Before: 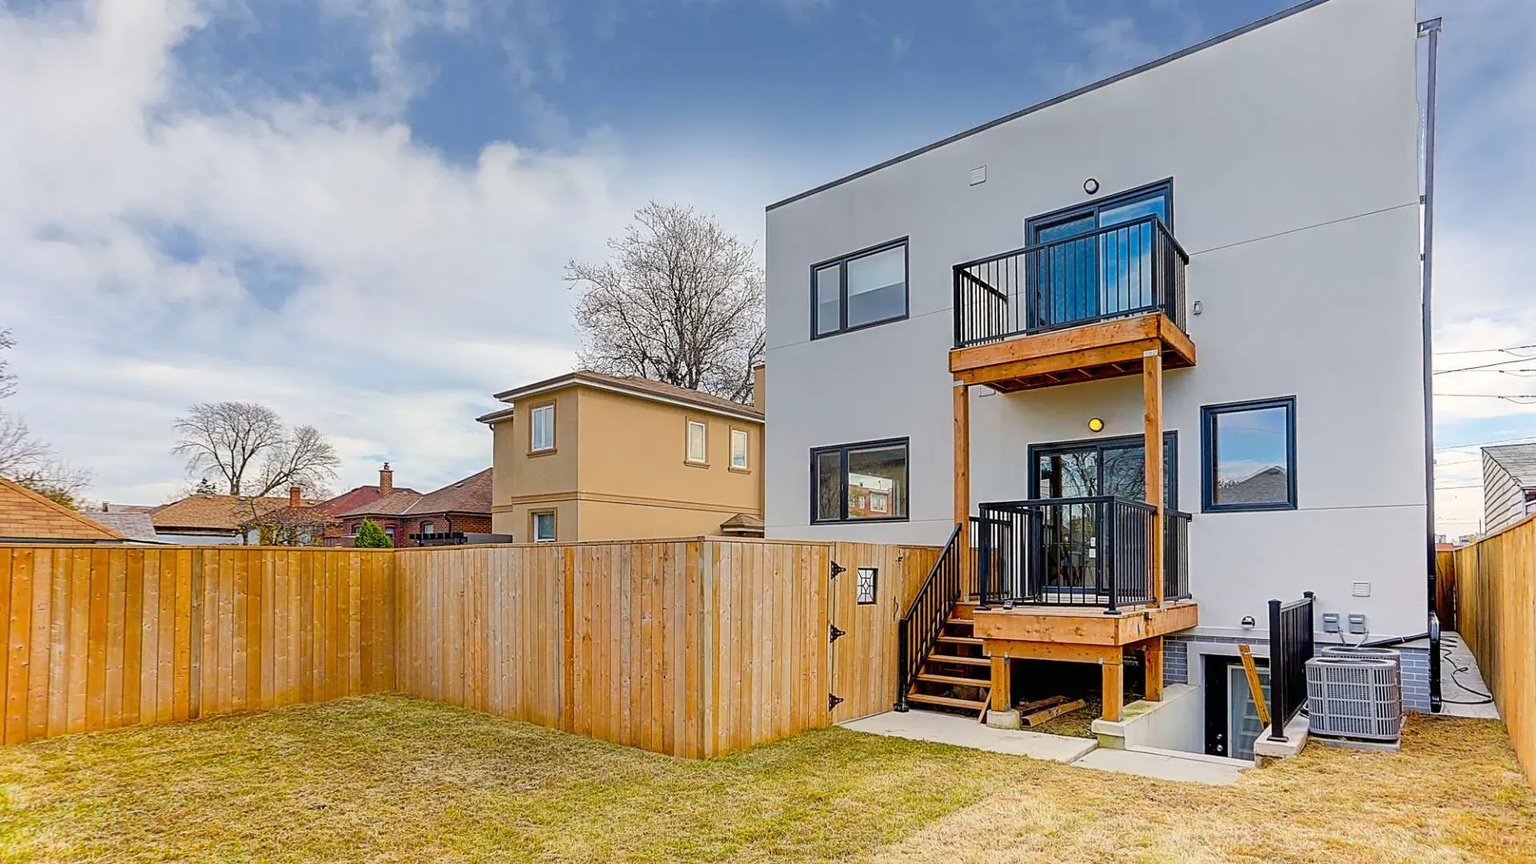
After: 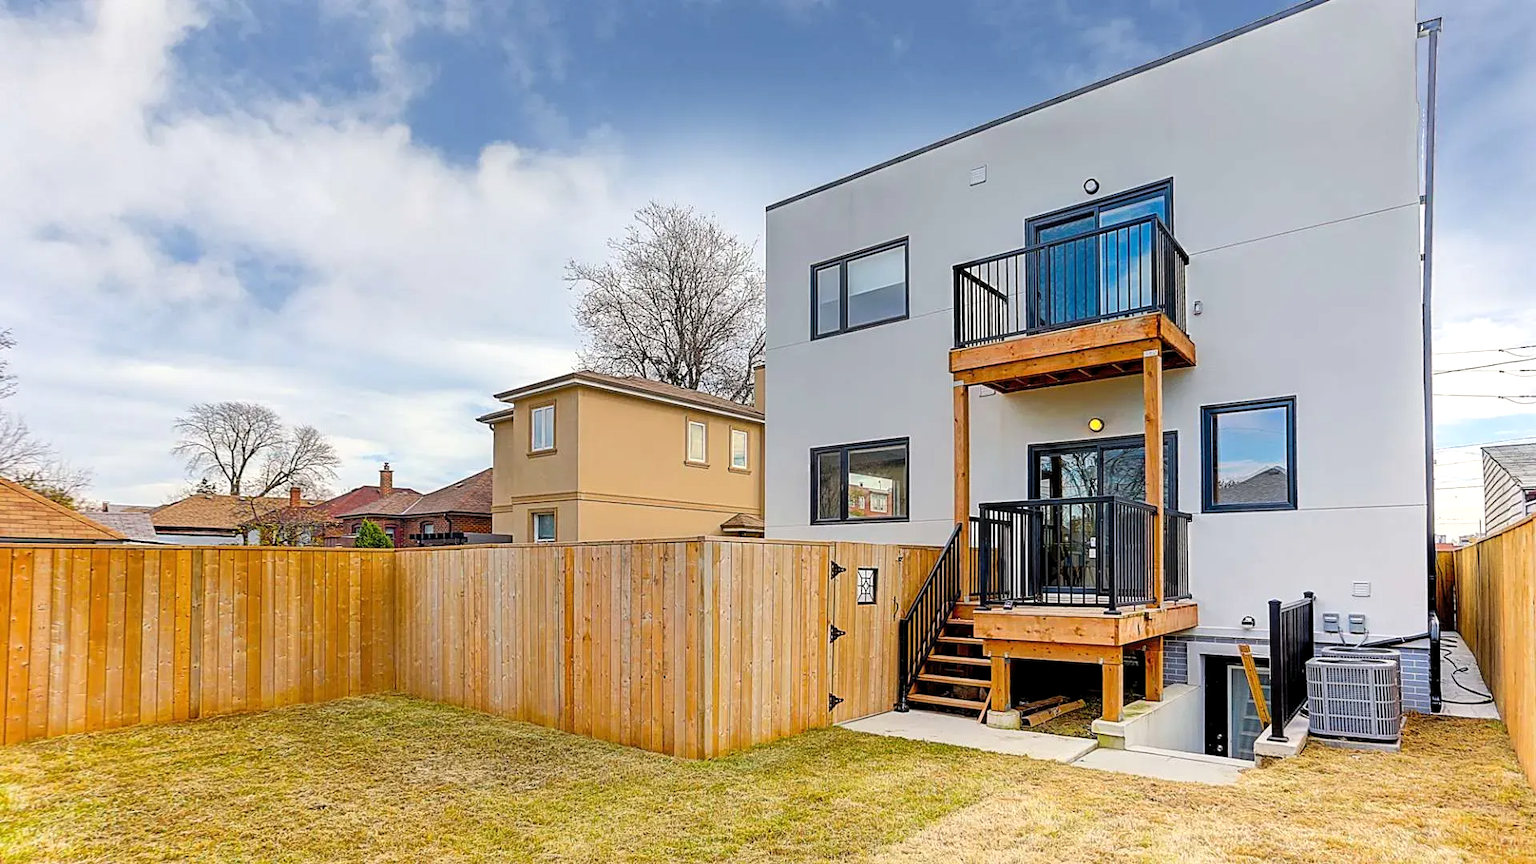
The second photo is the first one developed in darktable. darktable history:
shadows and highlights: shadows 12, white point adjustment 1.2, highlights -0.36, soften with gaussian
levels: levels [0.016, 0.484, 0.953]
